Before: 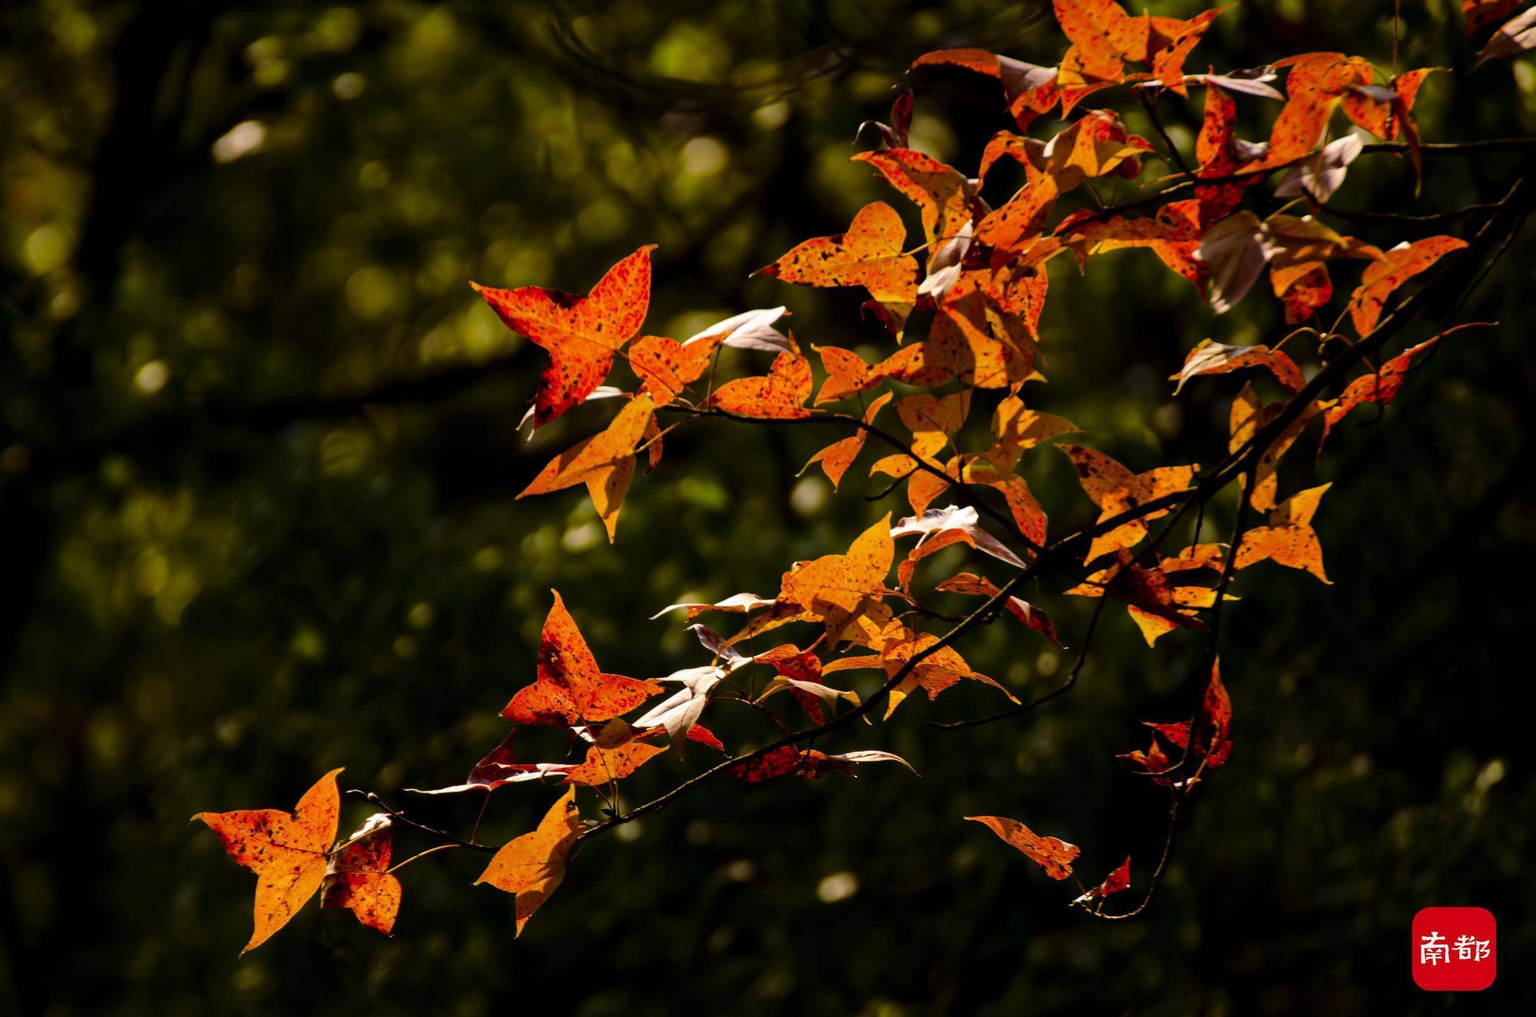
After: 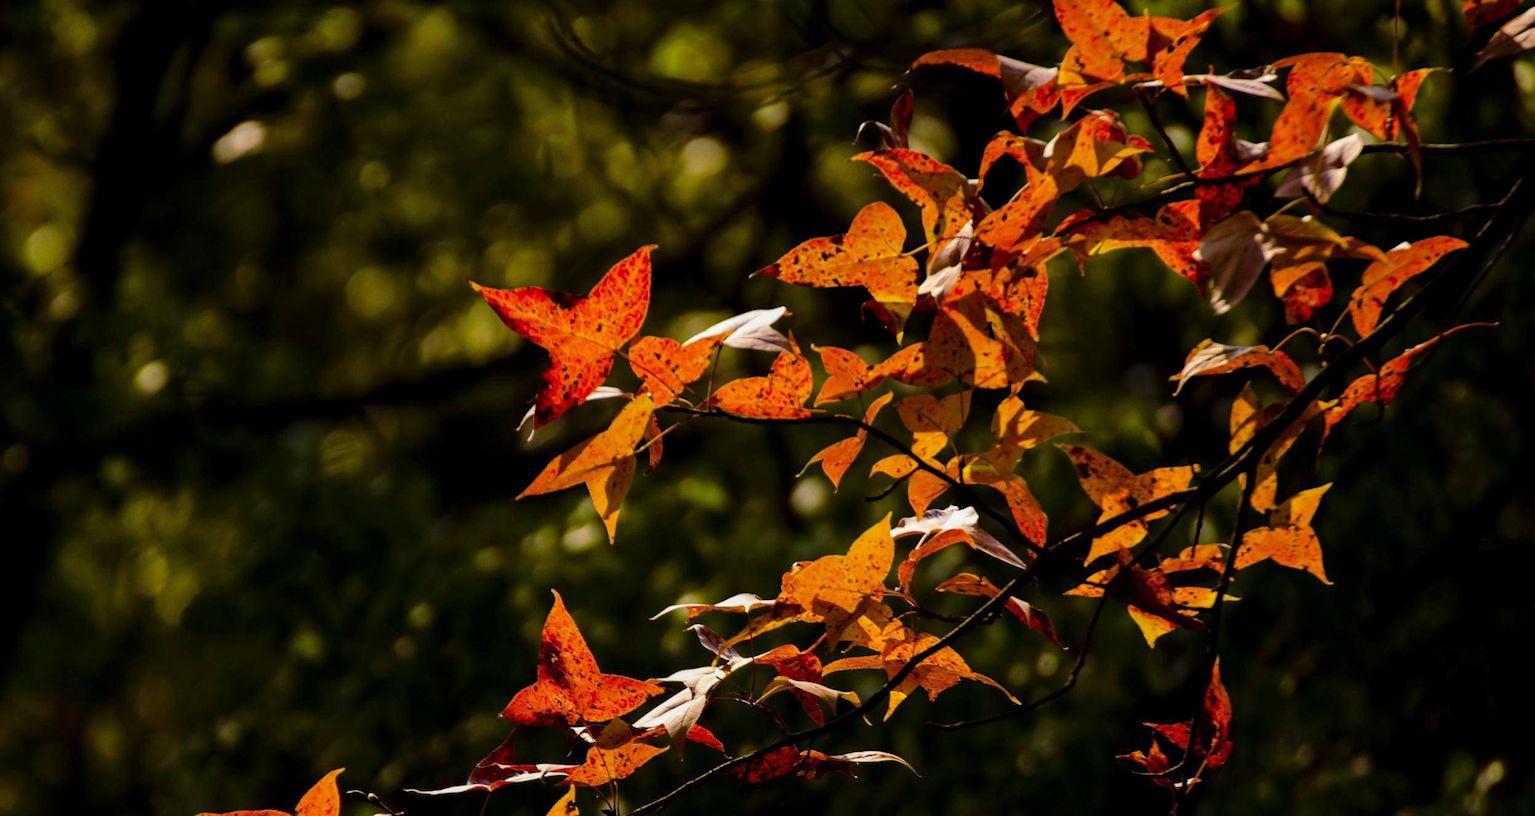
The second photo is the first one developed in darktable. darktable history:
local contrast: highlights 62%, shadows 104%, detail 106%, midtone range 0.533
crop: bottom 19.719%
